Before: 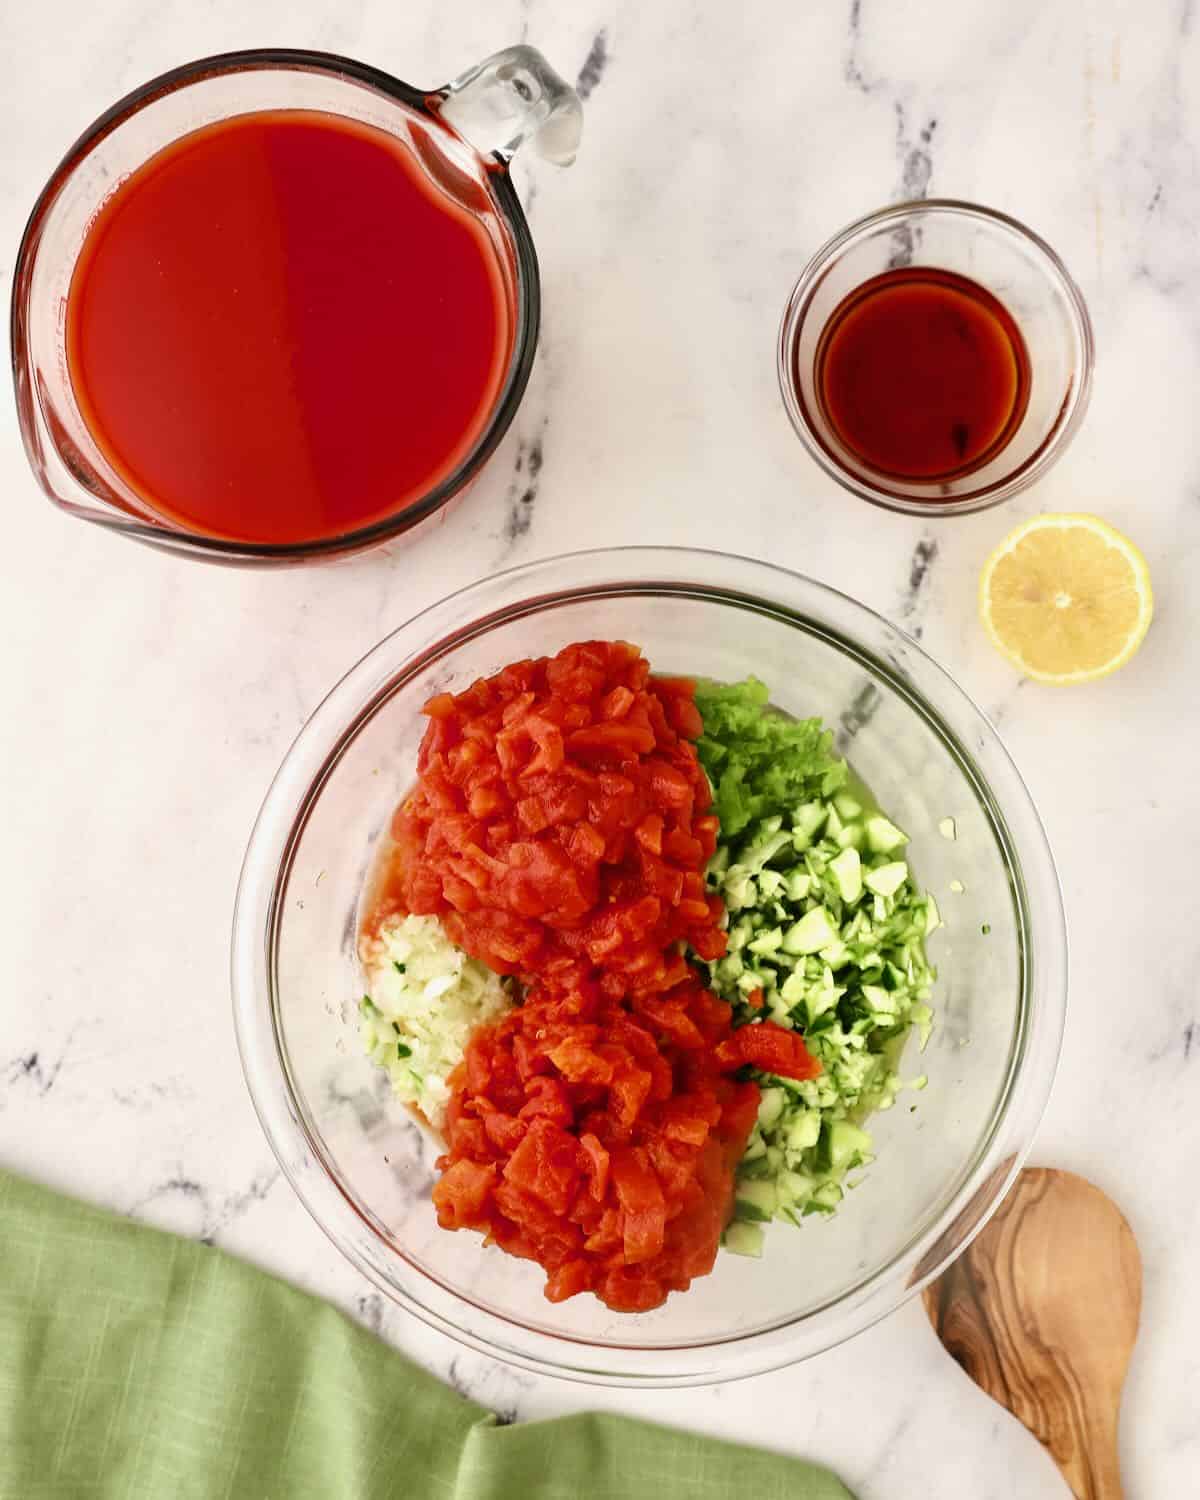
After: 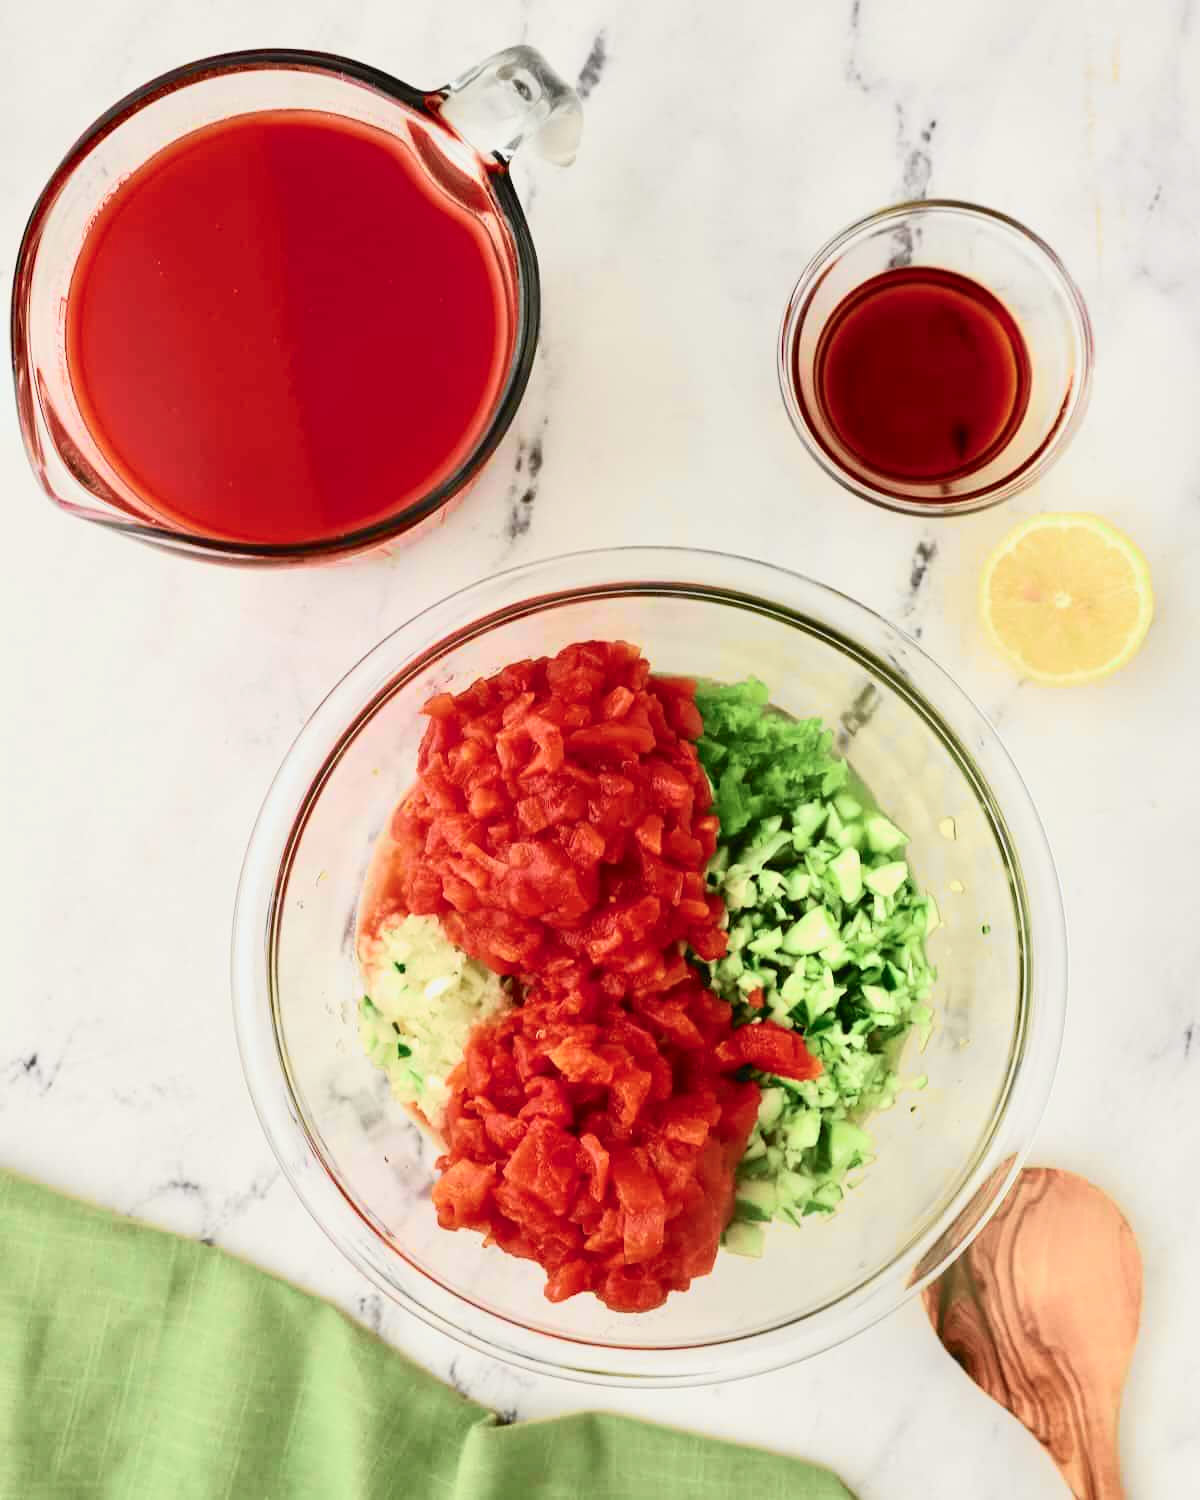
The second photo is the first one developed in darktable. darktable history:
tone curve: curves: ch0 [(0, 0.013) (0.104, 0.103) (0.258, 0.267) (0.448, 0.489) (0.709, 0.794) (0.895, 0.915) (0.994, 0.971)]; ch1 [(0, 0) (0.335, 0.298) (0.446, 0.416) (0.488, 0.488) (0.515, 0.504) (0.581, 0.615) (0.635, 0.661) (1, 1)]; ch2 [(0, 0) (0.314, 0.306) (0.436, 0.447) (0.502, 0.5) (0.538, 0.541) (0.568, 0.603) (0.641, 0.635) (0.717, 0.701) (1, 1)], color space Lab, independent channels, preserve colors none
